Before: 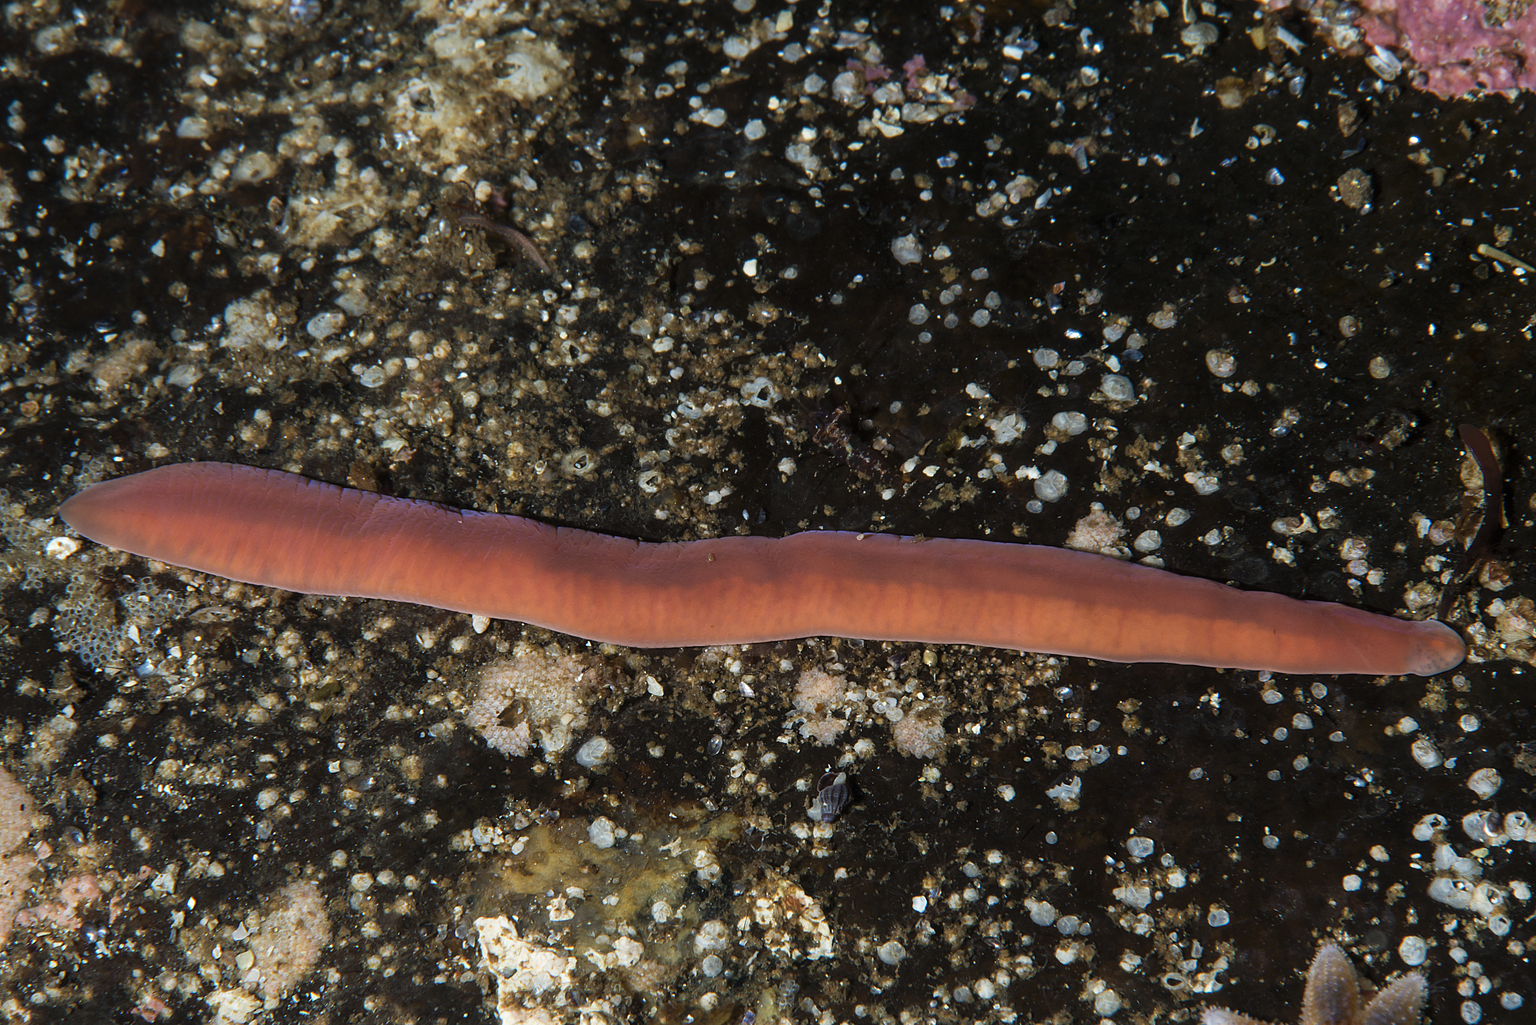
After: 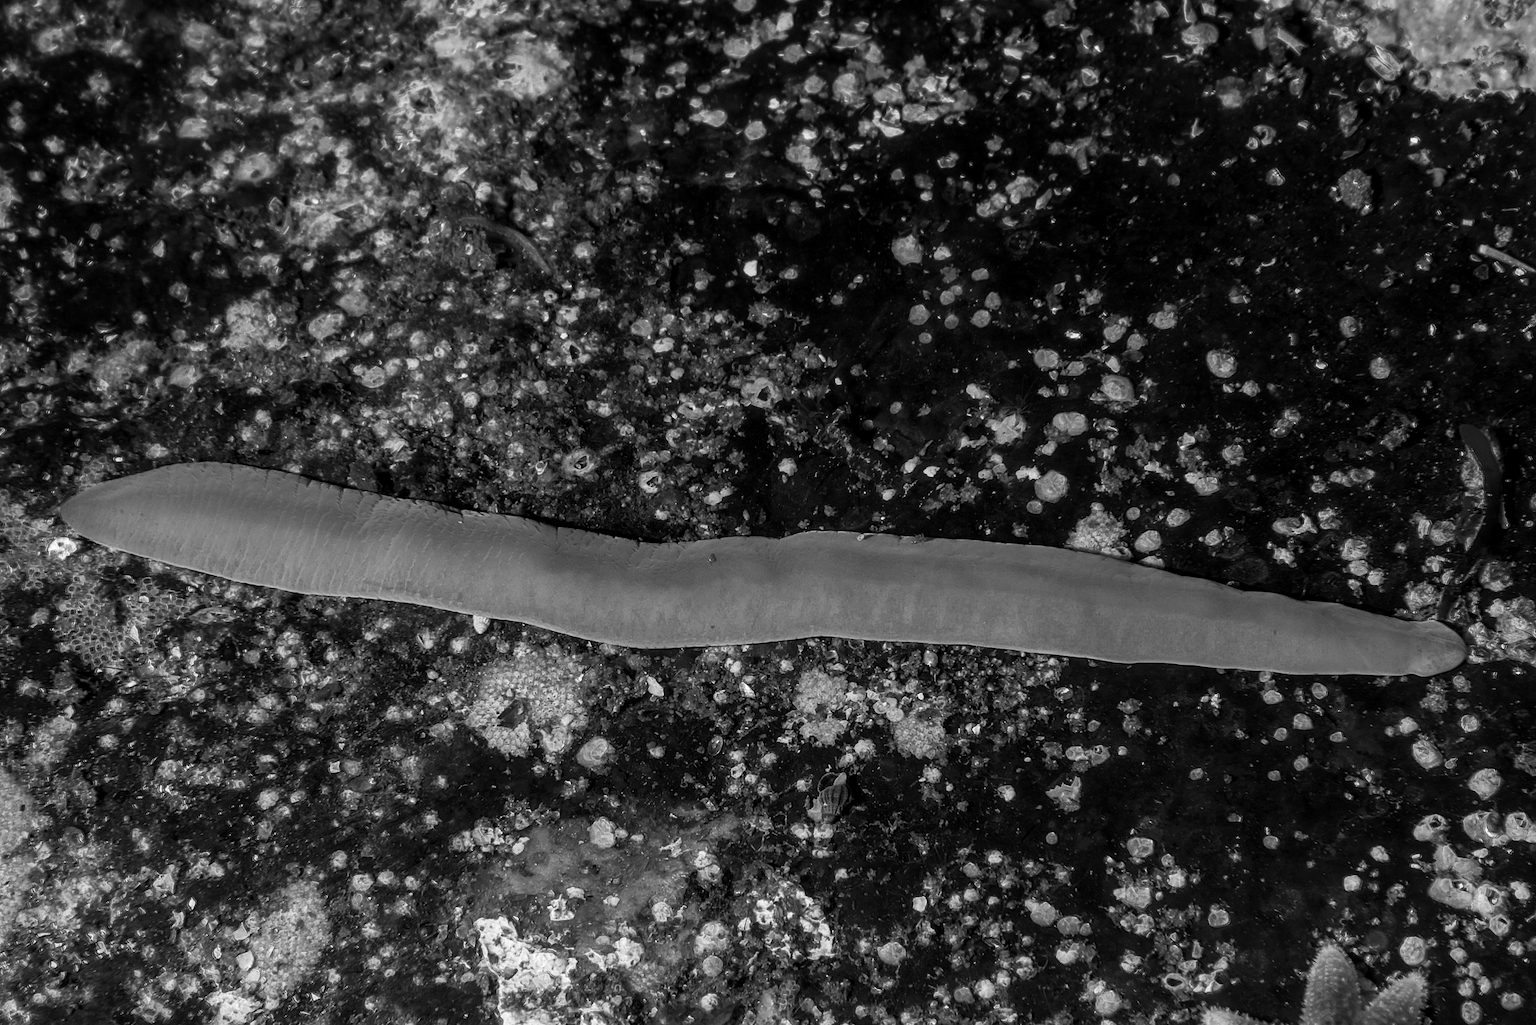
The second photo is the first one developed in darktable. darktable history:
color zones: curves: ch0 [(0.002, 0.589) (0.107, 0.484) (0.146, 0.249) (0.217, 0.352) (0.309, 0.525) (0.39, 0.404) (0.455, 0.169) (0.597, 0.055) (0.724, 0.212) (0.775, 0.691) (0.869, 0.571) (1, 0.587)]; ch1 [(0, 0) (0.143, 0) (0.286, 0) (0.429, 0) (0.571, 0) (0.714, 0) (0.857, 0)]
local contrast: on, module defaults
